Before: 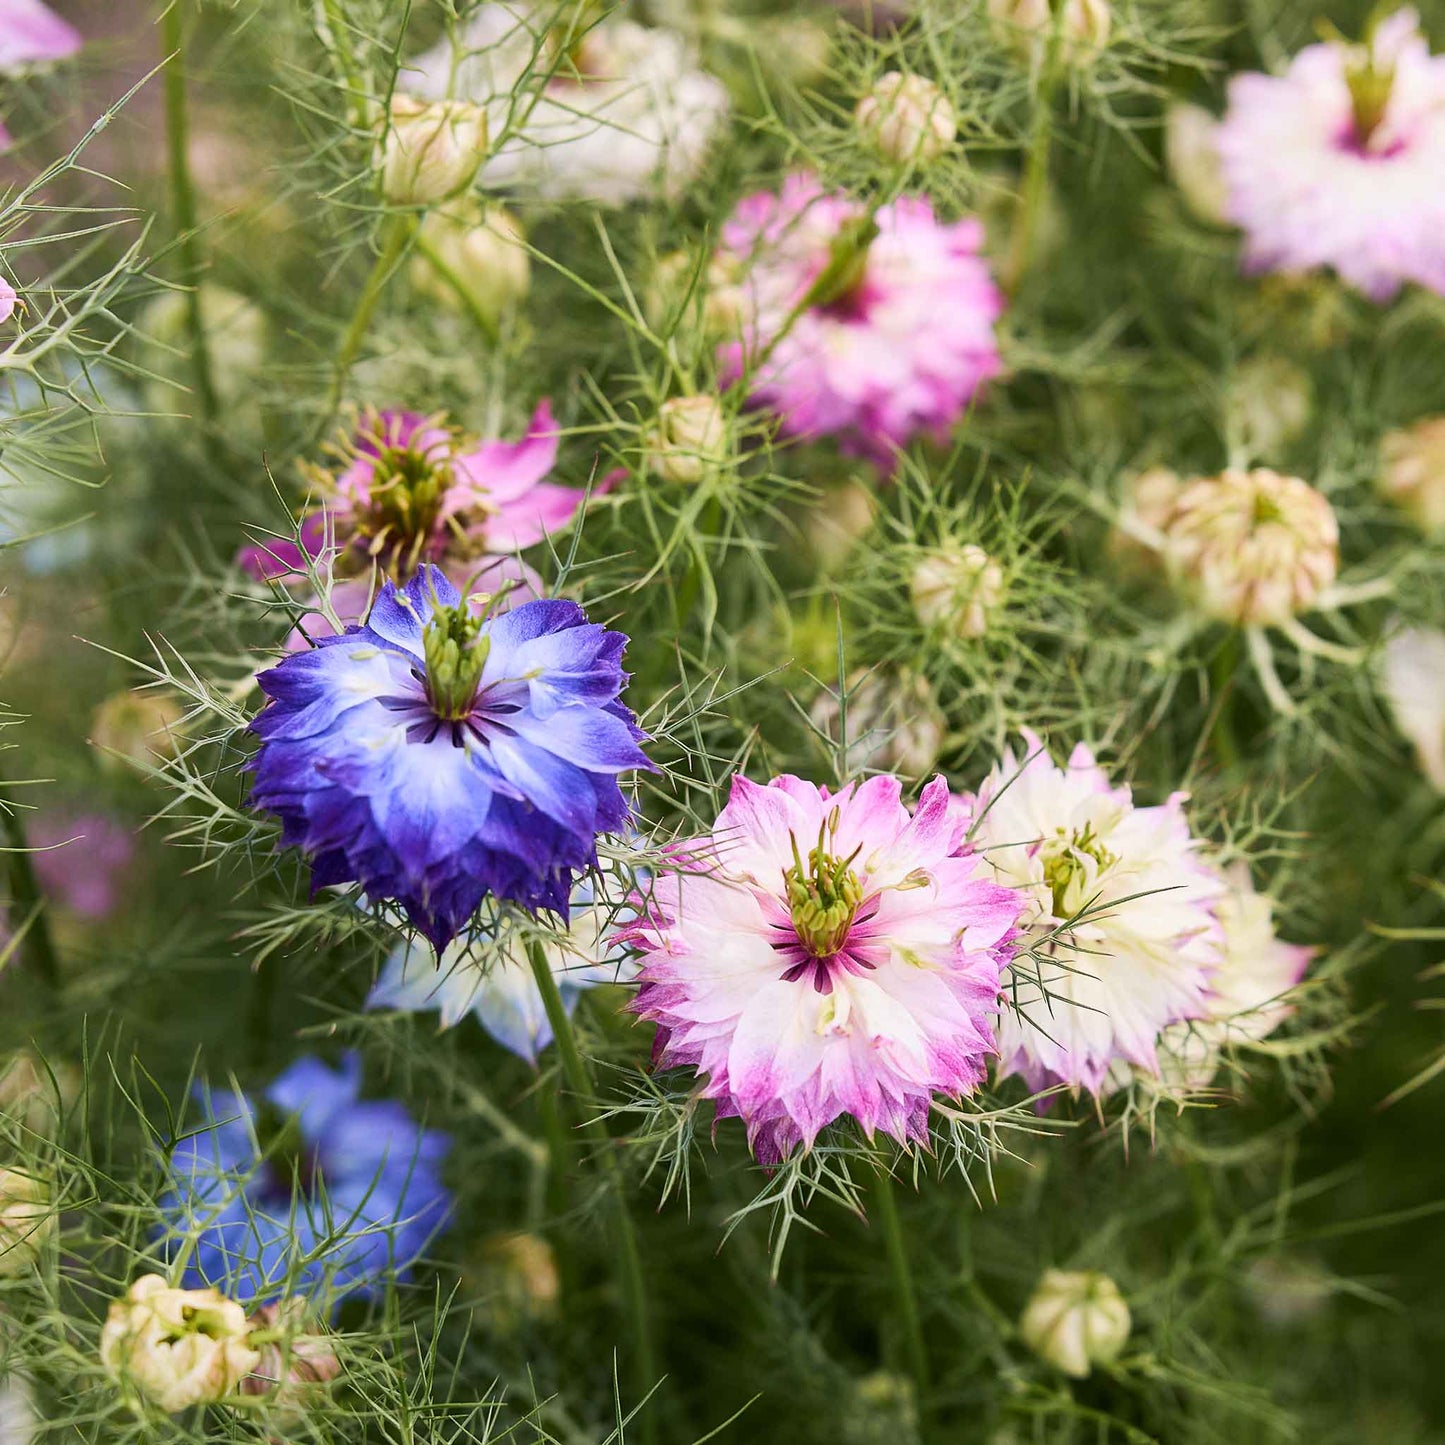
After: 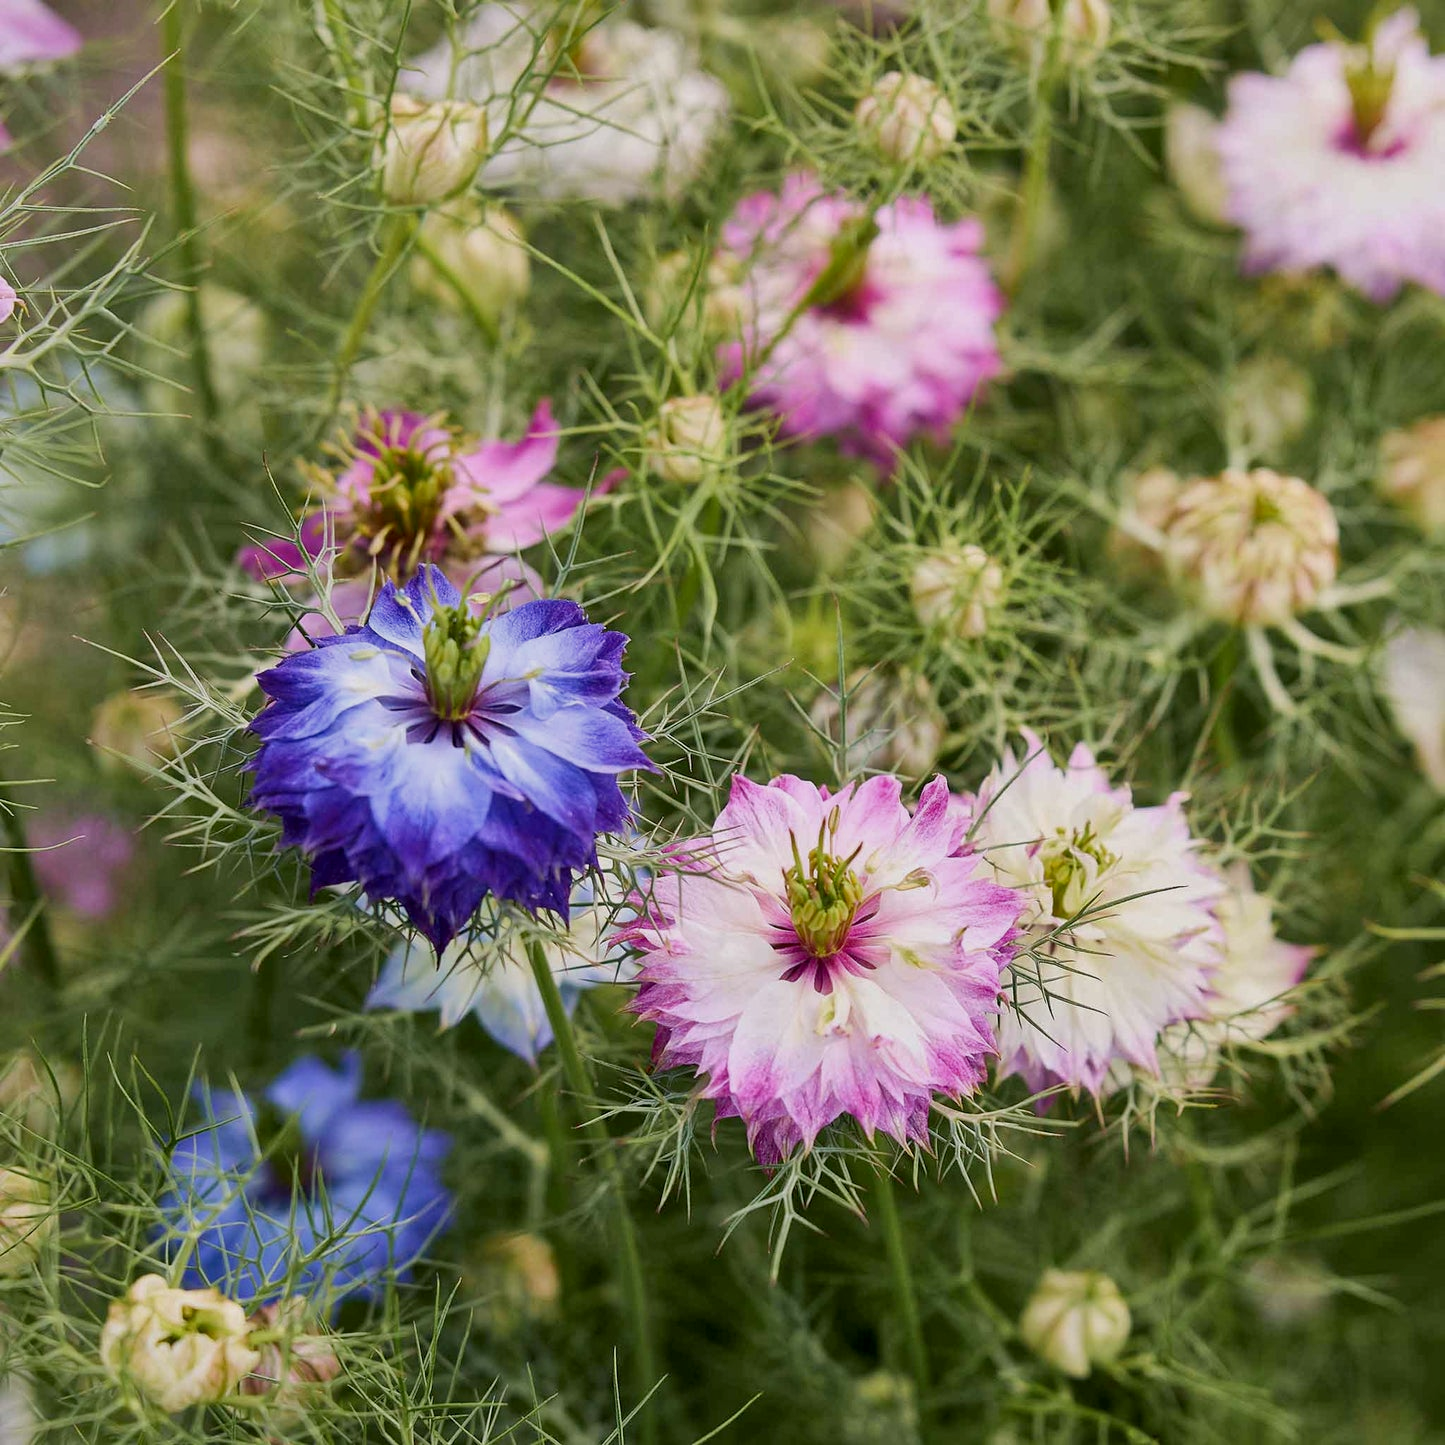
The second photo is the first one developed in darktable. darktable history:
local contrast: mode bilateral grid, contrast 25, coarseness 50, detail 123%, midtone range 0.2
tone equalizer: -8 EV 0.25 EV, -7 EV 0.417 EV, -6 EV 0.417 EV, -5 EV 0.25 EV, -3 EV -0.25 EV, -2 EV -0.417 EV, -1 EV -0.417 EV, +0 EV -0.25 EV, edges refinement/feathering 500, mask exposure compensation -1.57 EV, preserve details guided filter
